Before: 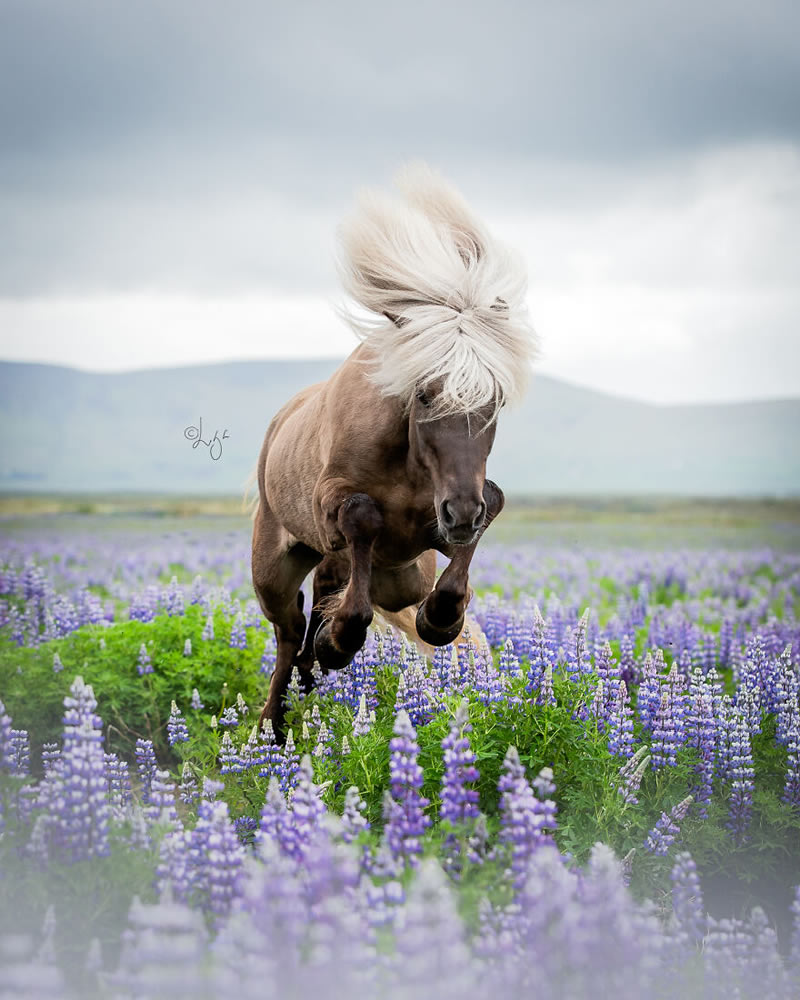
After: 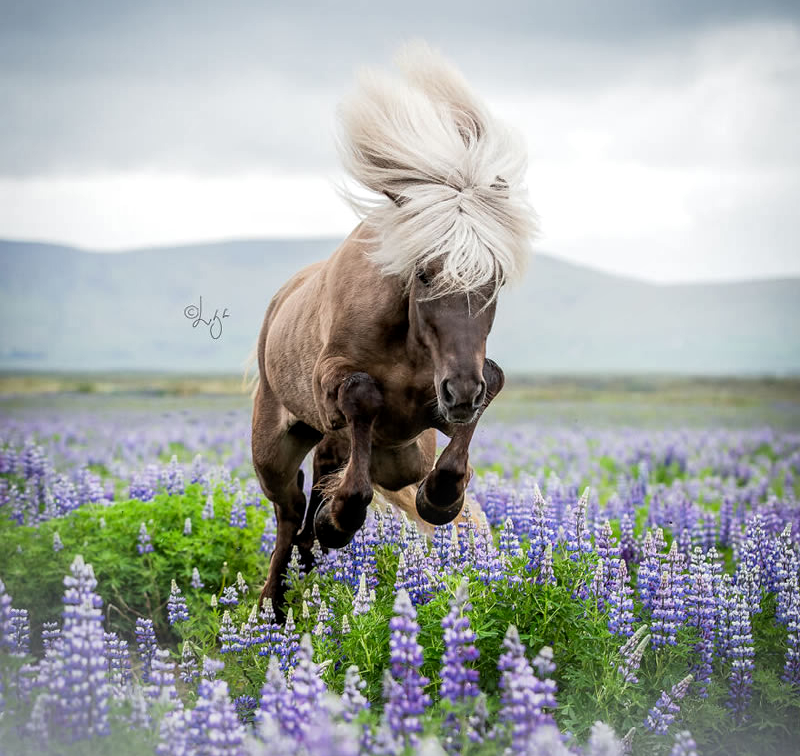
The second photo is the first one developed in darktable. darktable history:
crop and rotate: top 12.195%, bottom 12.192%
local contrast: on, module defaults
